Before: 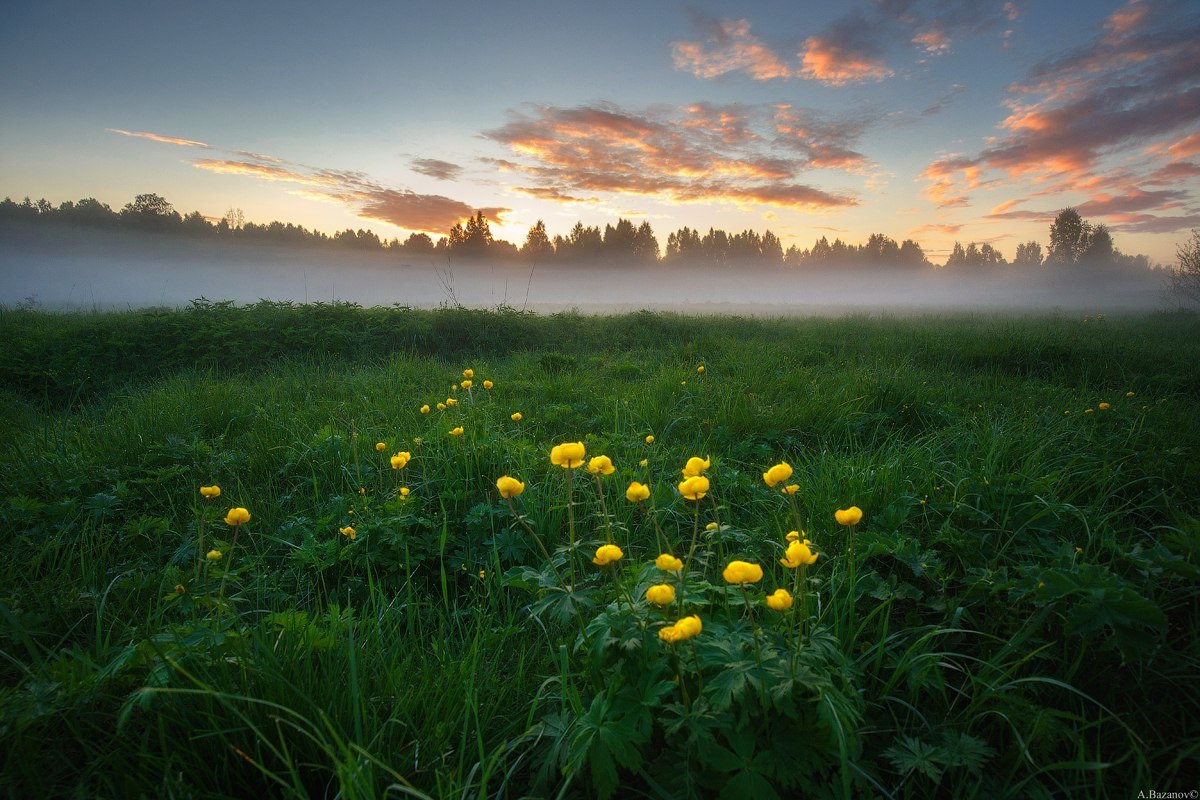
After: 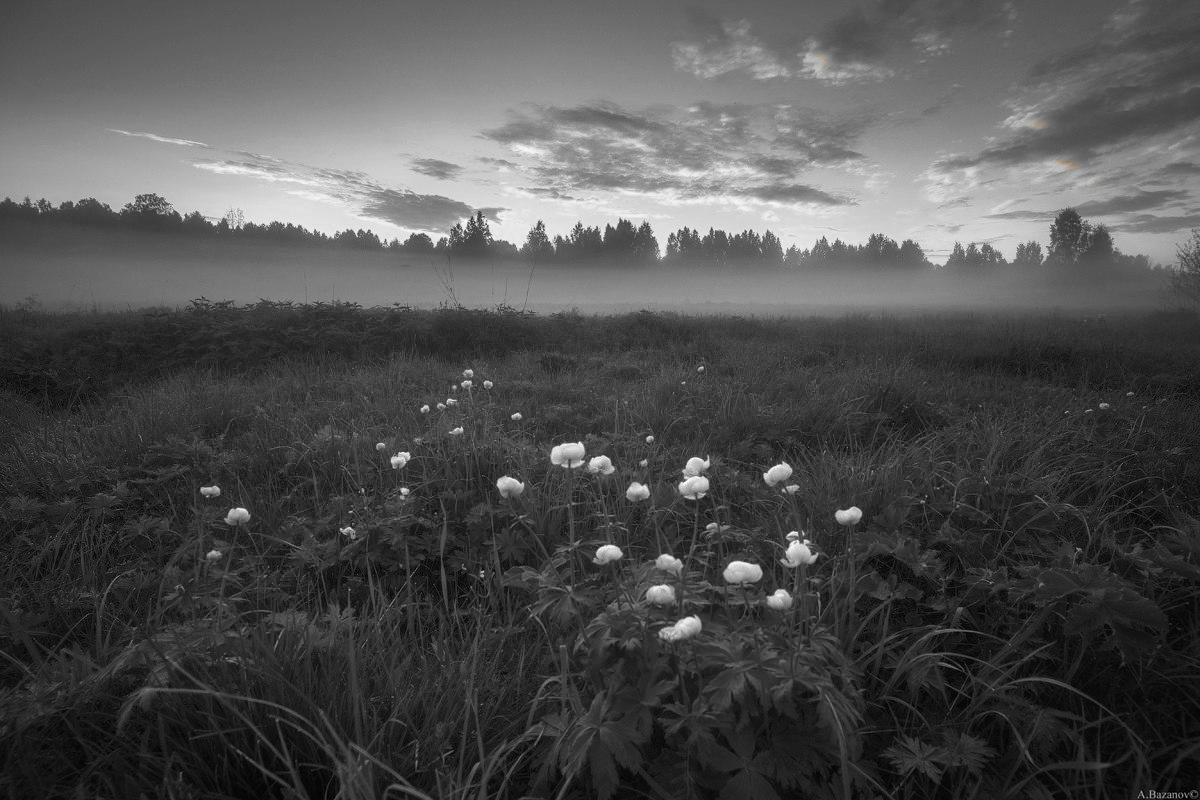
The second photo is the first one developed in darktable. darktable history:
tone equalizer: -8 EV 0.264 EV, -7 EV 0.444 EV, -6 EV 0.409 EV, -5 EV 0.228 EV, -3 EV -0.271 EV, -2 EV -0.42 EV, -1 EV -0.394 EV, +0 EV -0.269 EV
color zones: curves: ch0 [(0, 0.497) (0.096, 0.361) (0.221, 0.538) (0.429, 0.5) (0.571, 0.5) (0.714, 0.5) (0.857, 0.5) (1, 0.497)]; ch1 [(0, 0.5) (0.143, 0.5) (0.257, -0.002) (0.429, 0.04) (0.571, -0.001) (0.714, -0.015) (0.857, 0.024) (1, 0.5)], mix 34.09%
color correction: highlights a* -20.08, highlights b* 9.8, shadows a* -20.72, shadows b* -10.28
